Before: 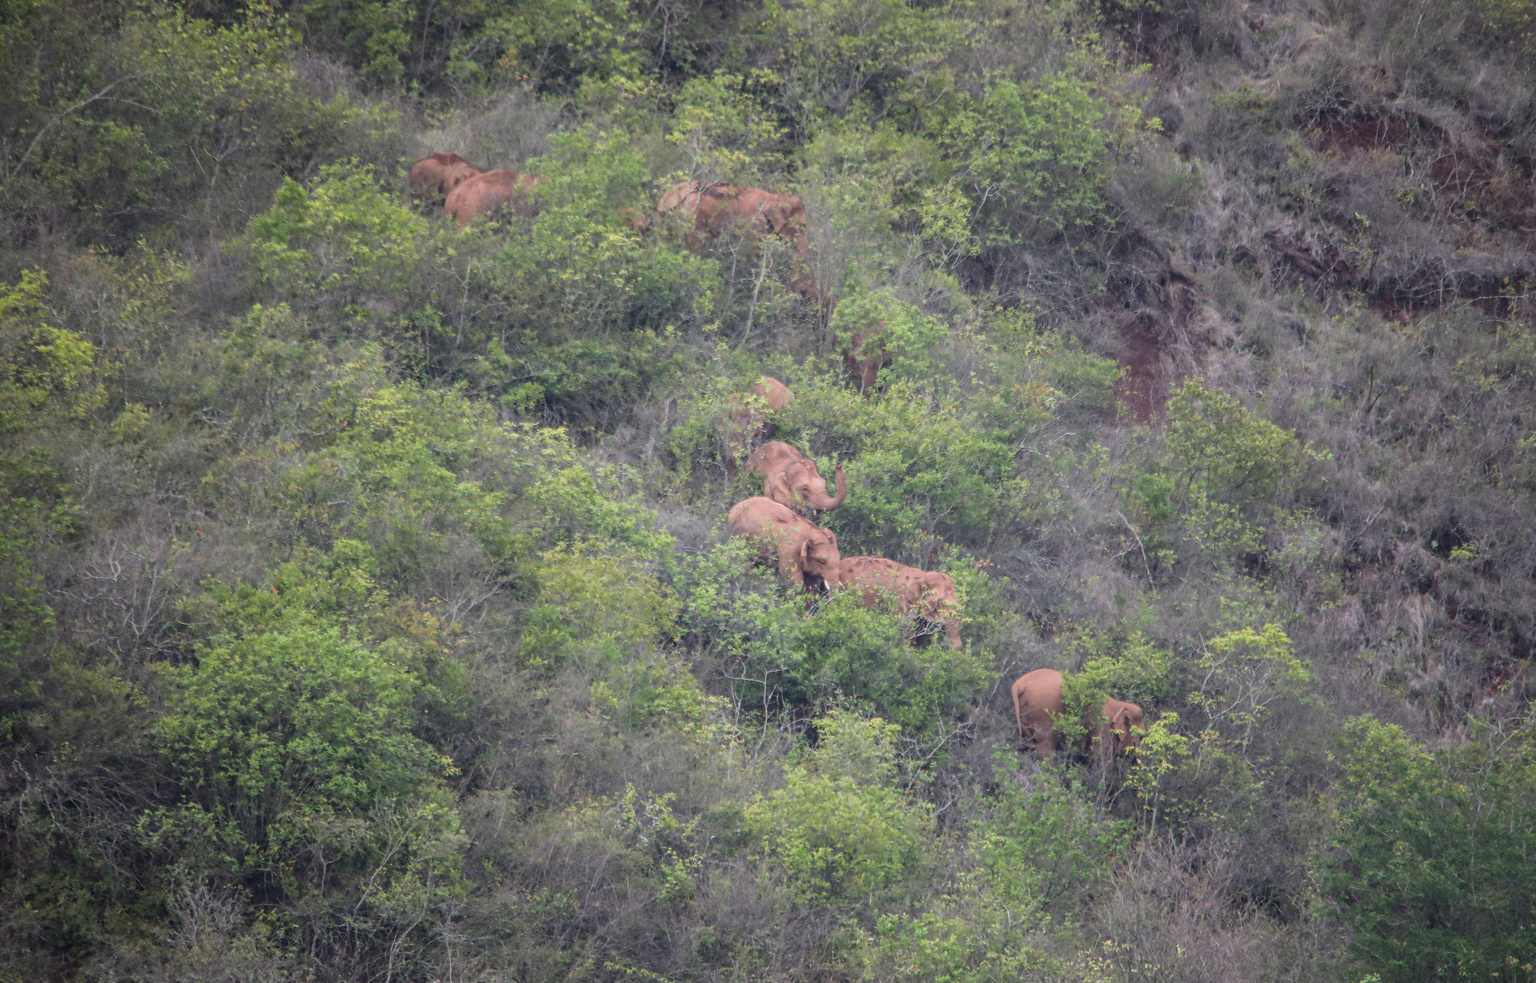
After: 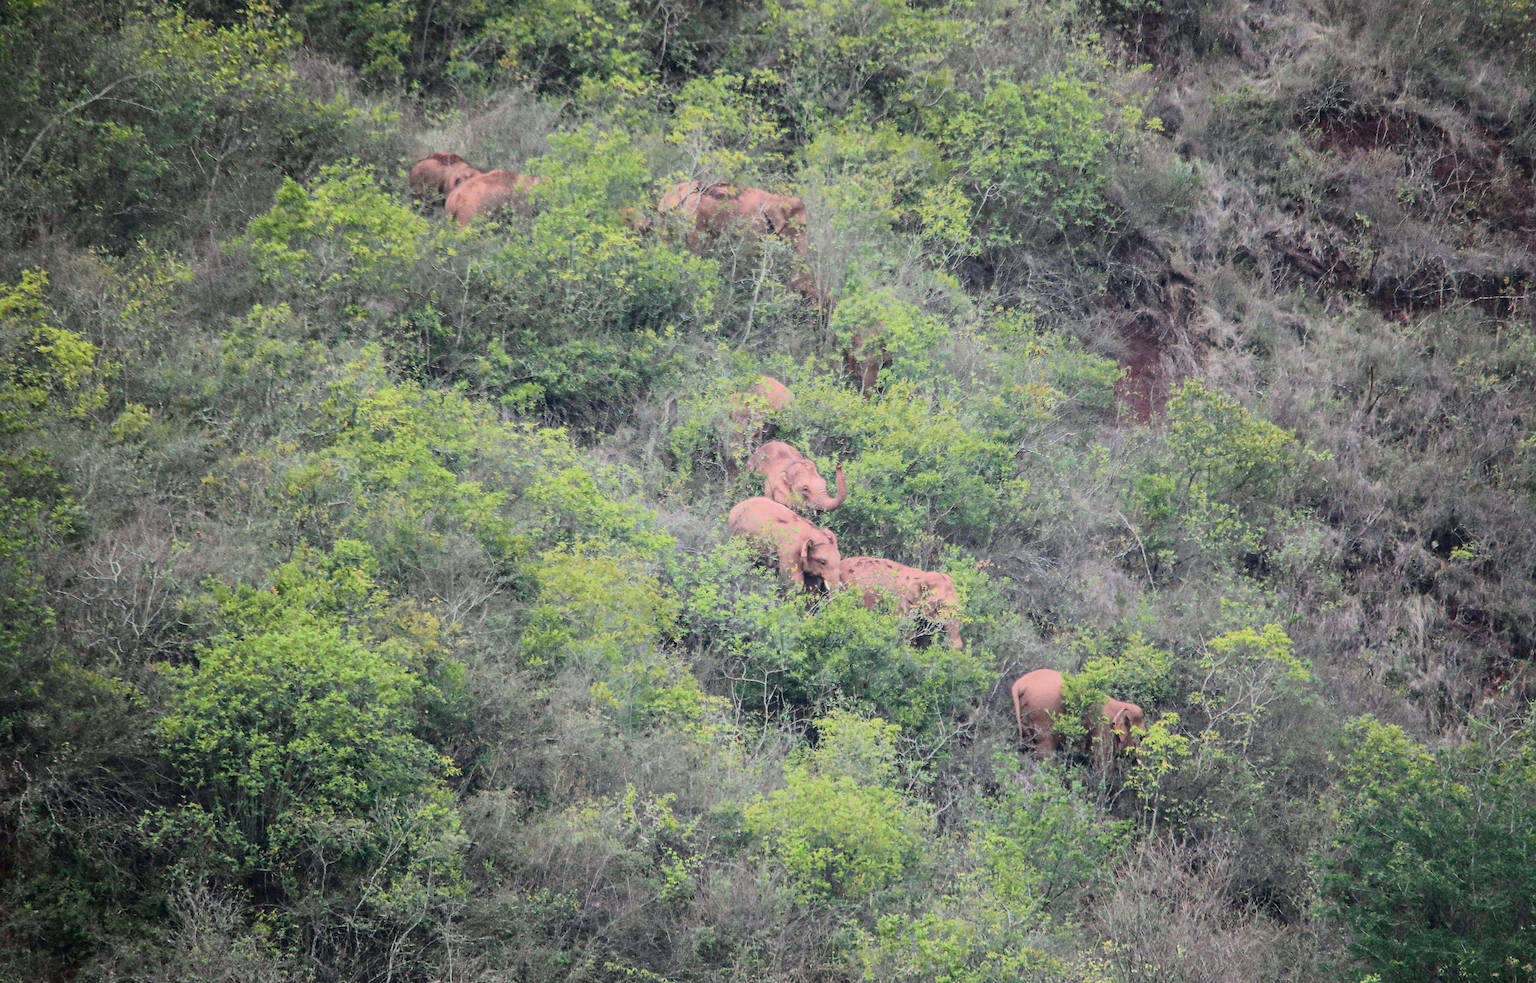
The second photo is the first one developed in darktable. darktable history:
sharpen: on, module defaults
tone curve: curves: ch0 [(0, 0.017) (0.091, 0.04) (0.296, 0.276) (0.439, 0.482) (0.64, 0.729) (0.785, 0.817) (0.995, 0.917)]; ch1 [(0, 0) (0.384, 0.365) (0.463, 0.447) (0.486, 0.474) (0.503, 0.497) (0.526, 0.52) (0.555, 0.564) (0.578, 0.589) (0.638, 0.66) (0.766, 0.773) (1, 1)]; ch2 [(0, 0) (0.374, 0.344) (0.446, 0.443) (0.501, 0.509) (0.528, 0.522) (0.569, 0.593) (0.61, 0.646) (0.666, 0.688) (1, 1)], color space Lab, independent channels, preserve colors none
